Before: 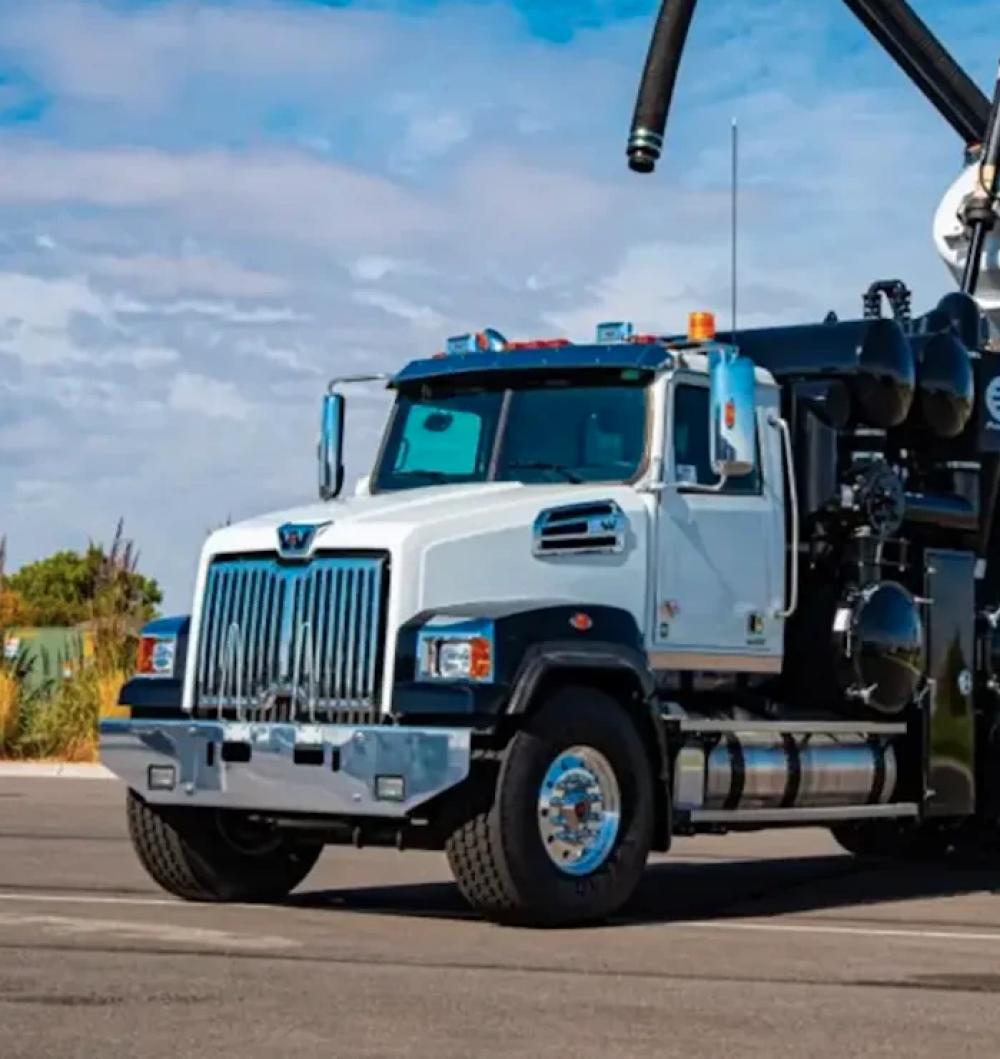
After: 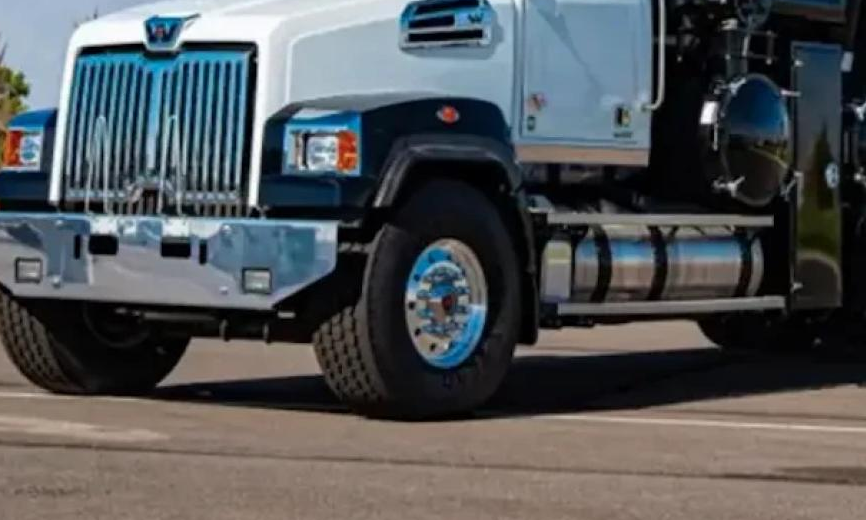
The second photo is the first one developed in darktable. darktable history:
crop and rotate: left 13.321%, top 47.914%, bottom 2.946%
